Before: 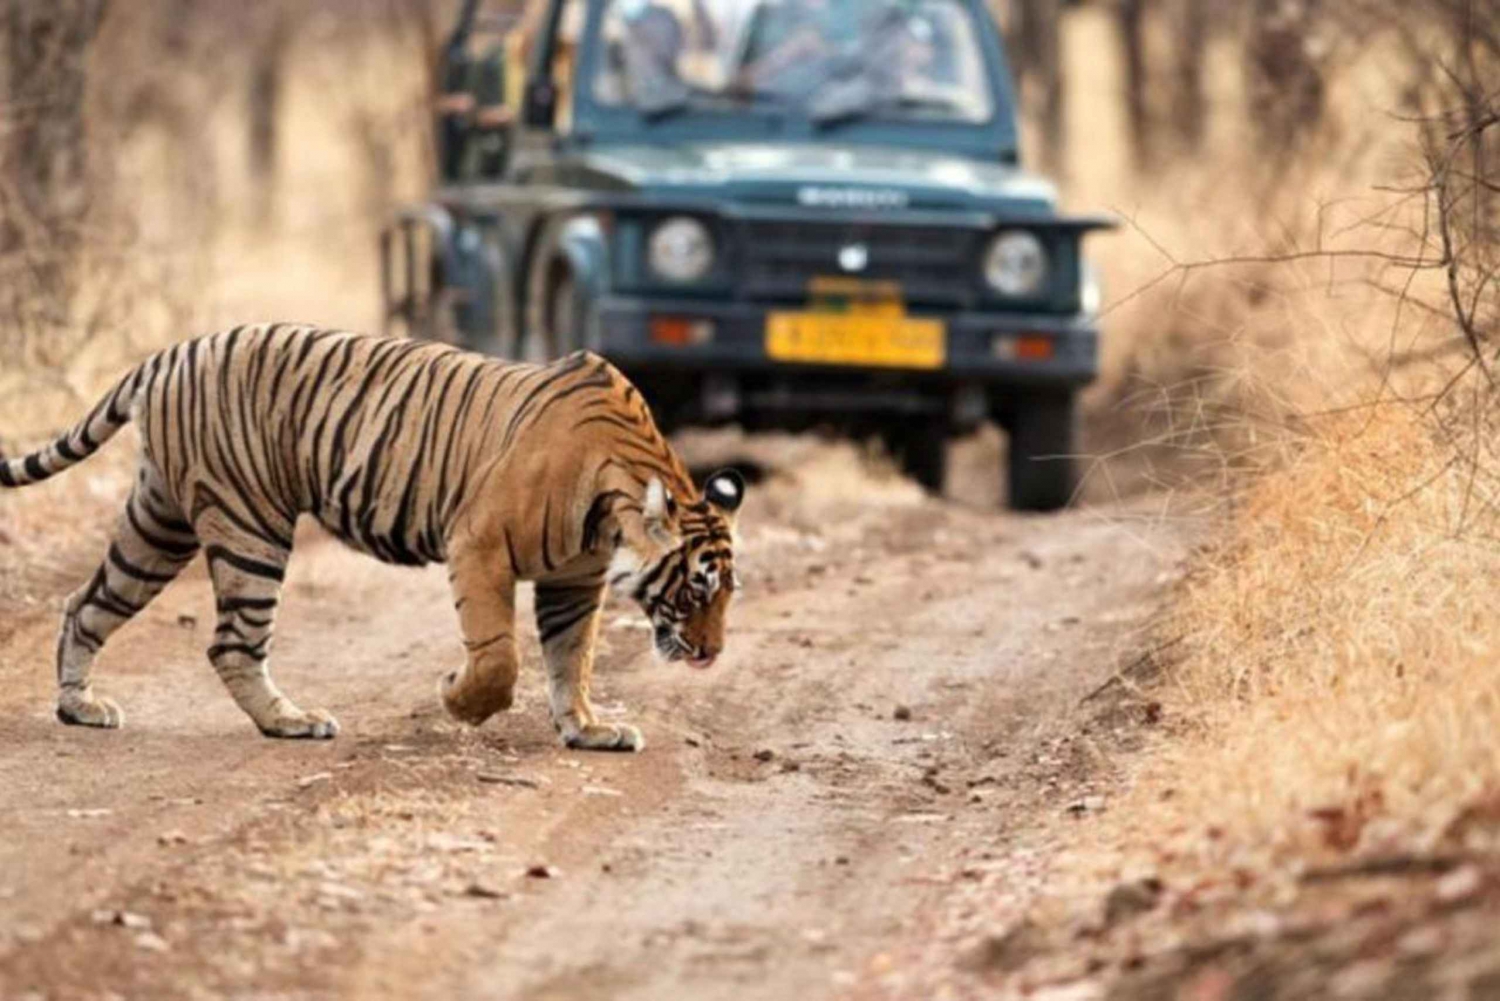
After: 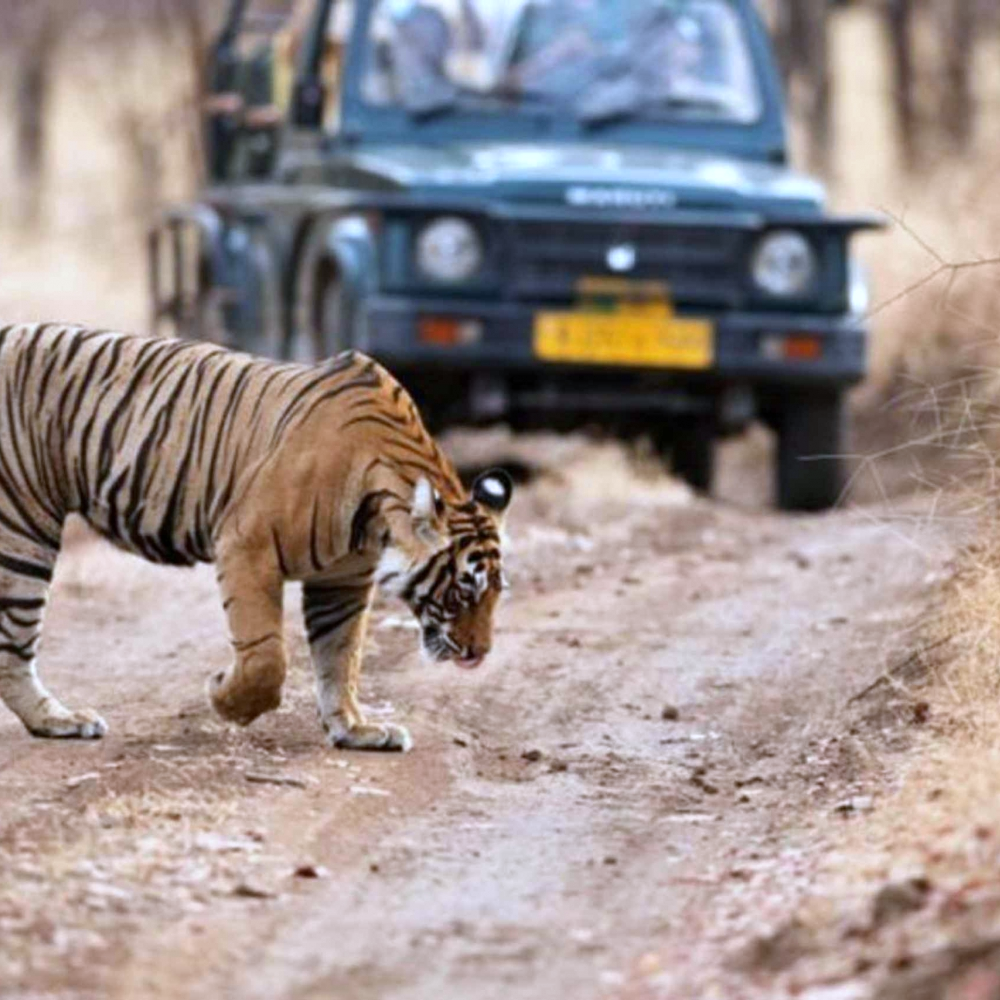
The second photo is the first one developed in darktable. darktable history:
white balance: red 0.948, green 1.02, blue 1.176
tone equalizer: on, module defaults
crop and rotate: left 15.546%, right 17.787%
